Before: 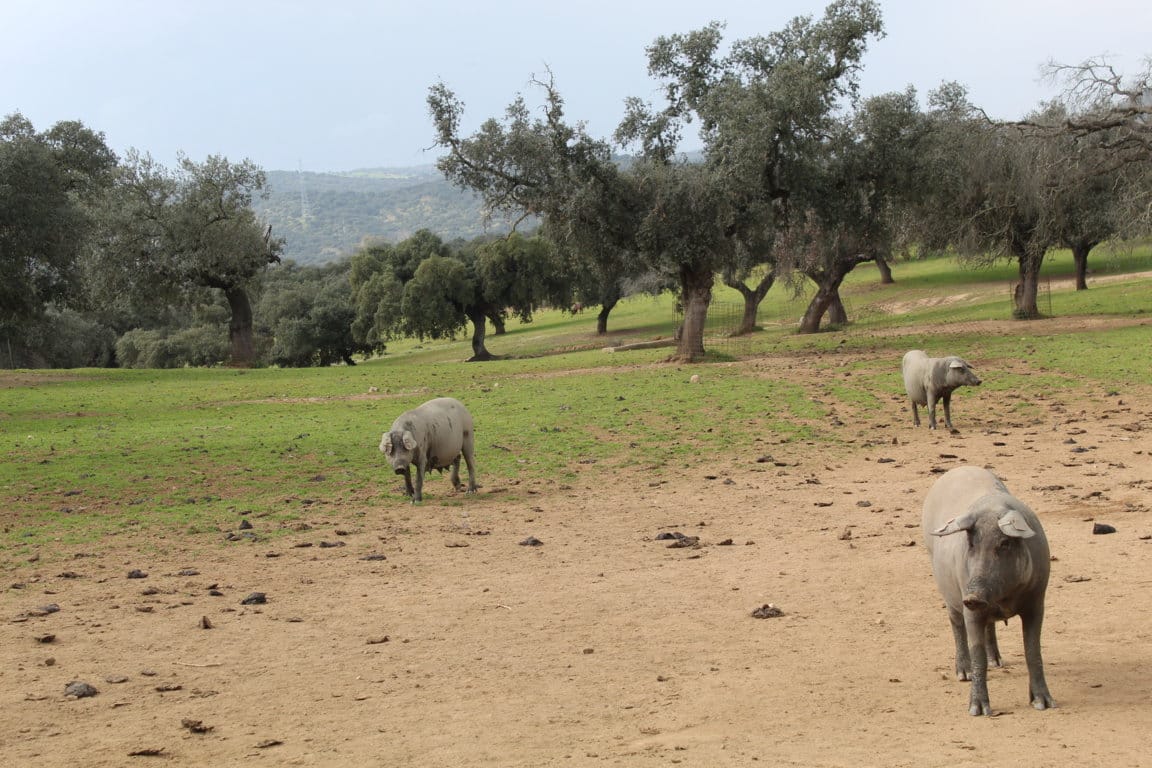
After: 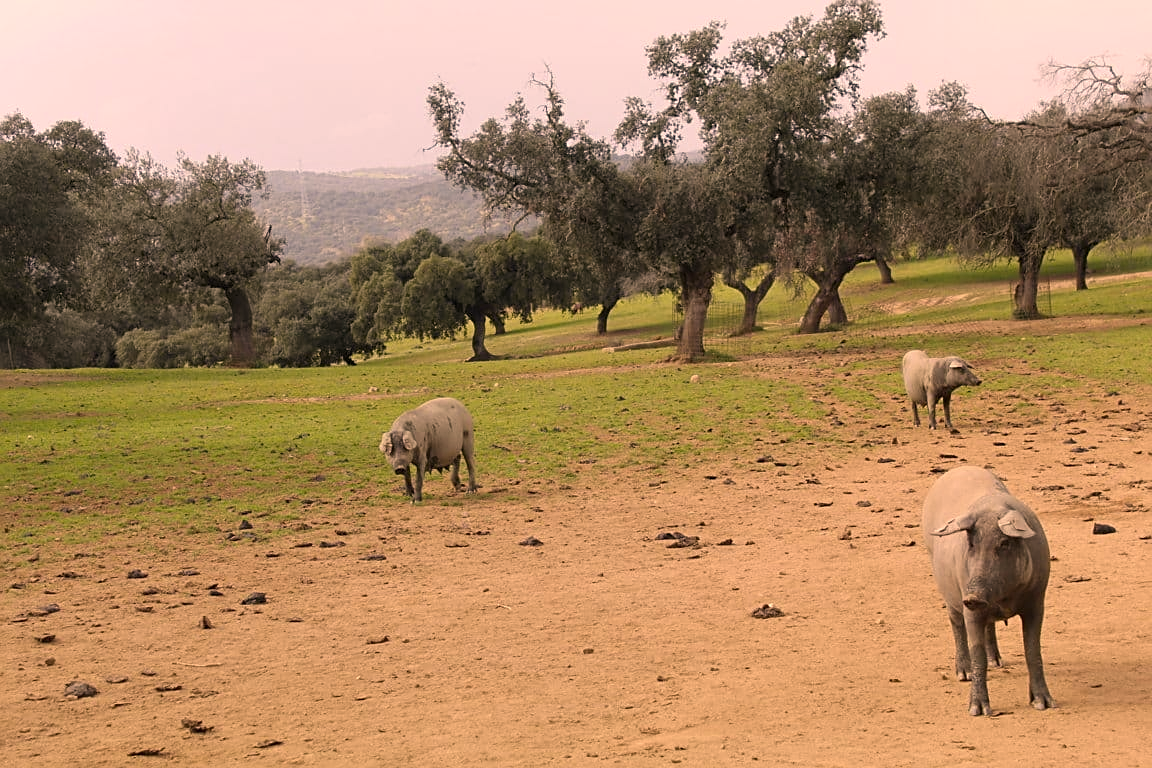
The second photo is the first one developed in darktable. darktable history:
color correction: highlights a* 17.84, highlights b* 19.14
sharpen: amount 0.499
